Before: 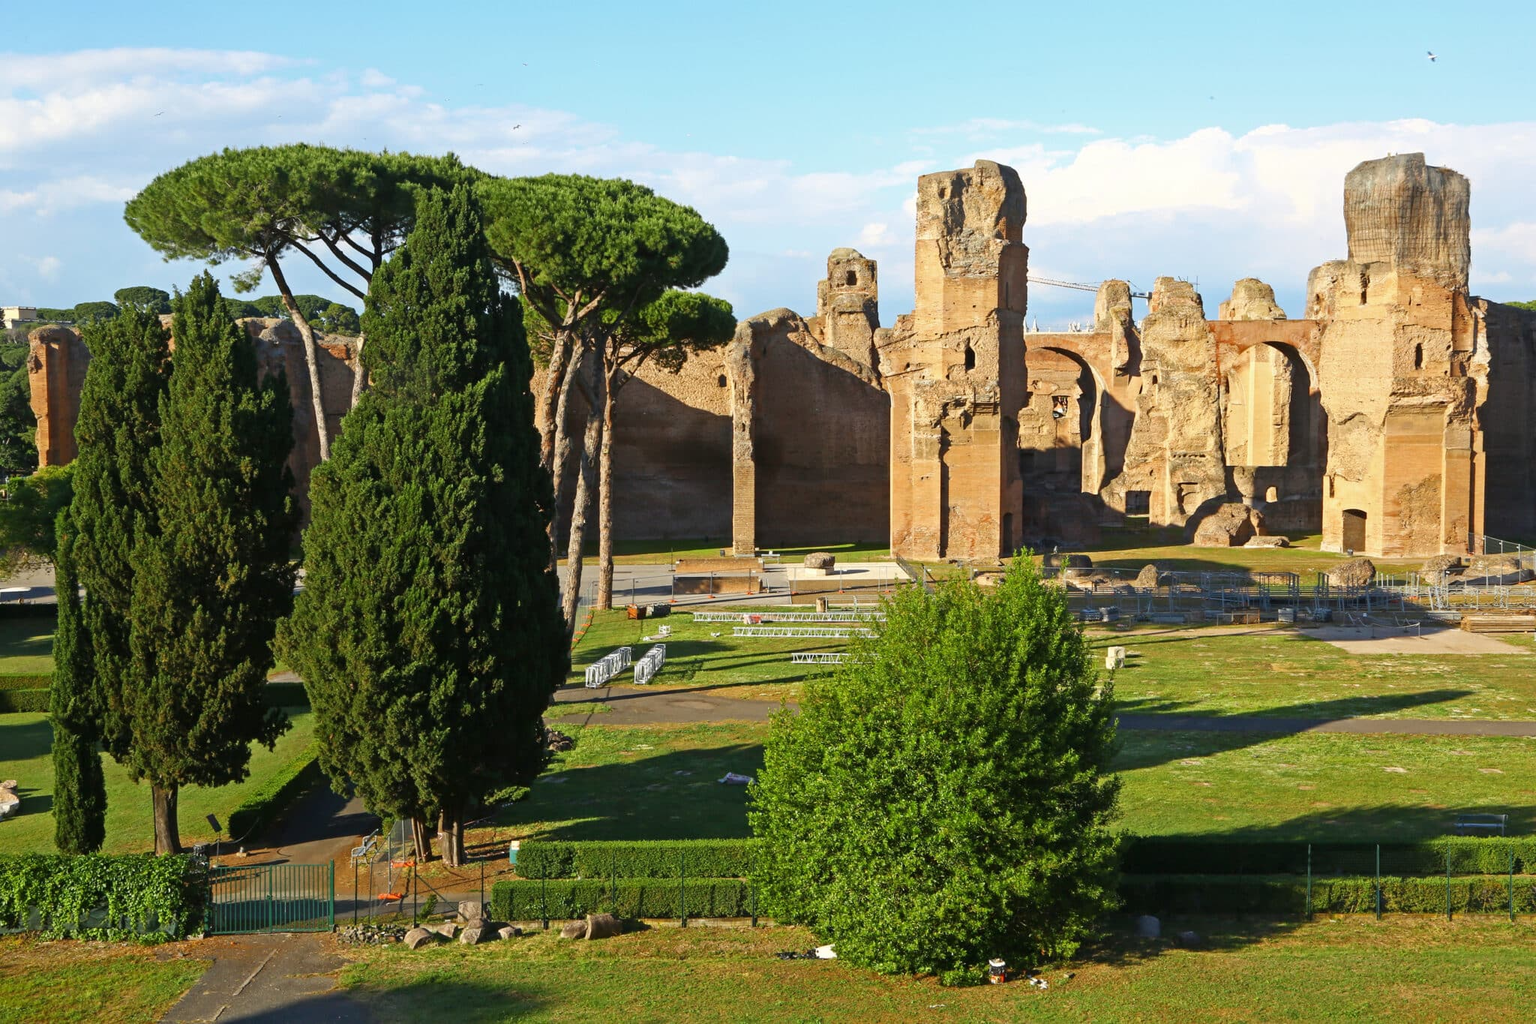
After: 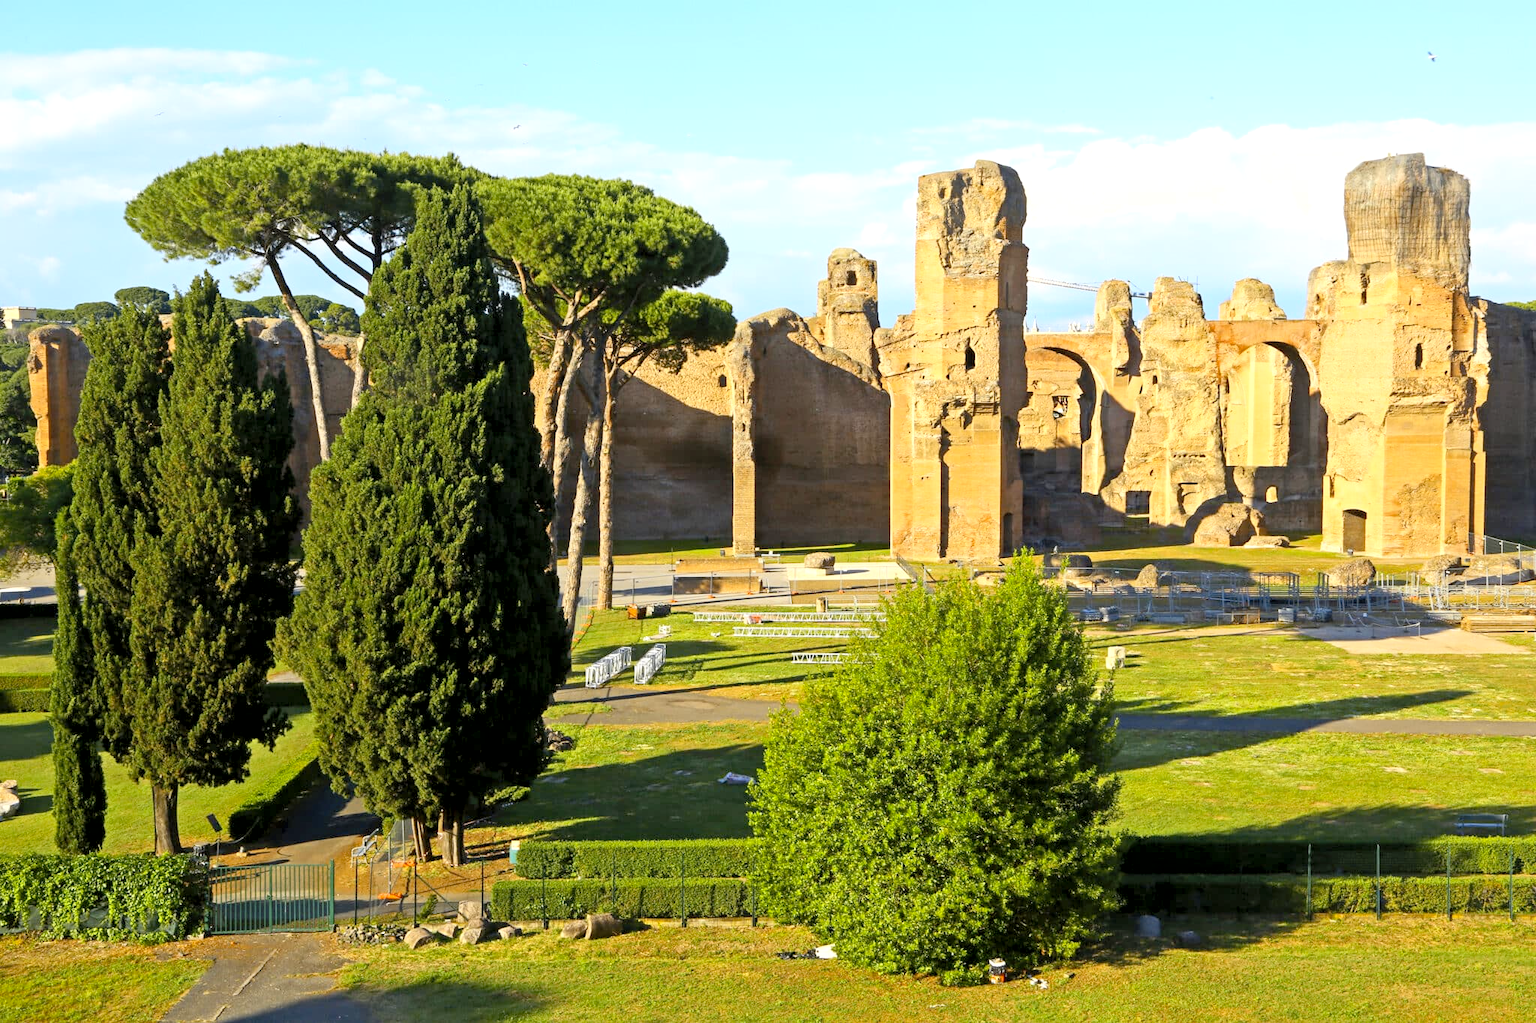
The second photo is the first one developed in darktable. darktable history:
contrast brightness saturation: contrast 0.14, brightness 0.21
exposure: black level correction 0.005, exposure 0.286 EV, compensate highlight preservation false
color contrast: green-magenta contrast 0.85, blue-yellow contrast 1.25, unbound 0
